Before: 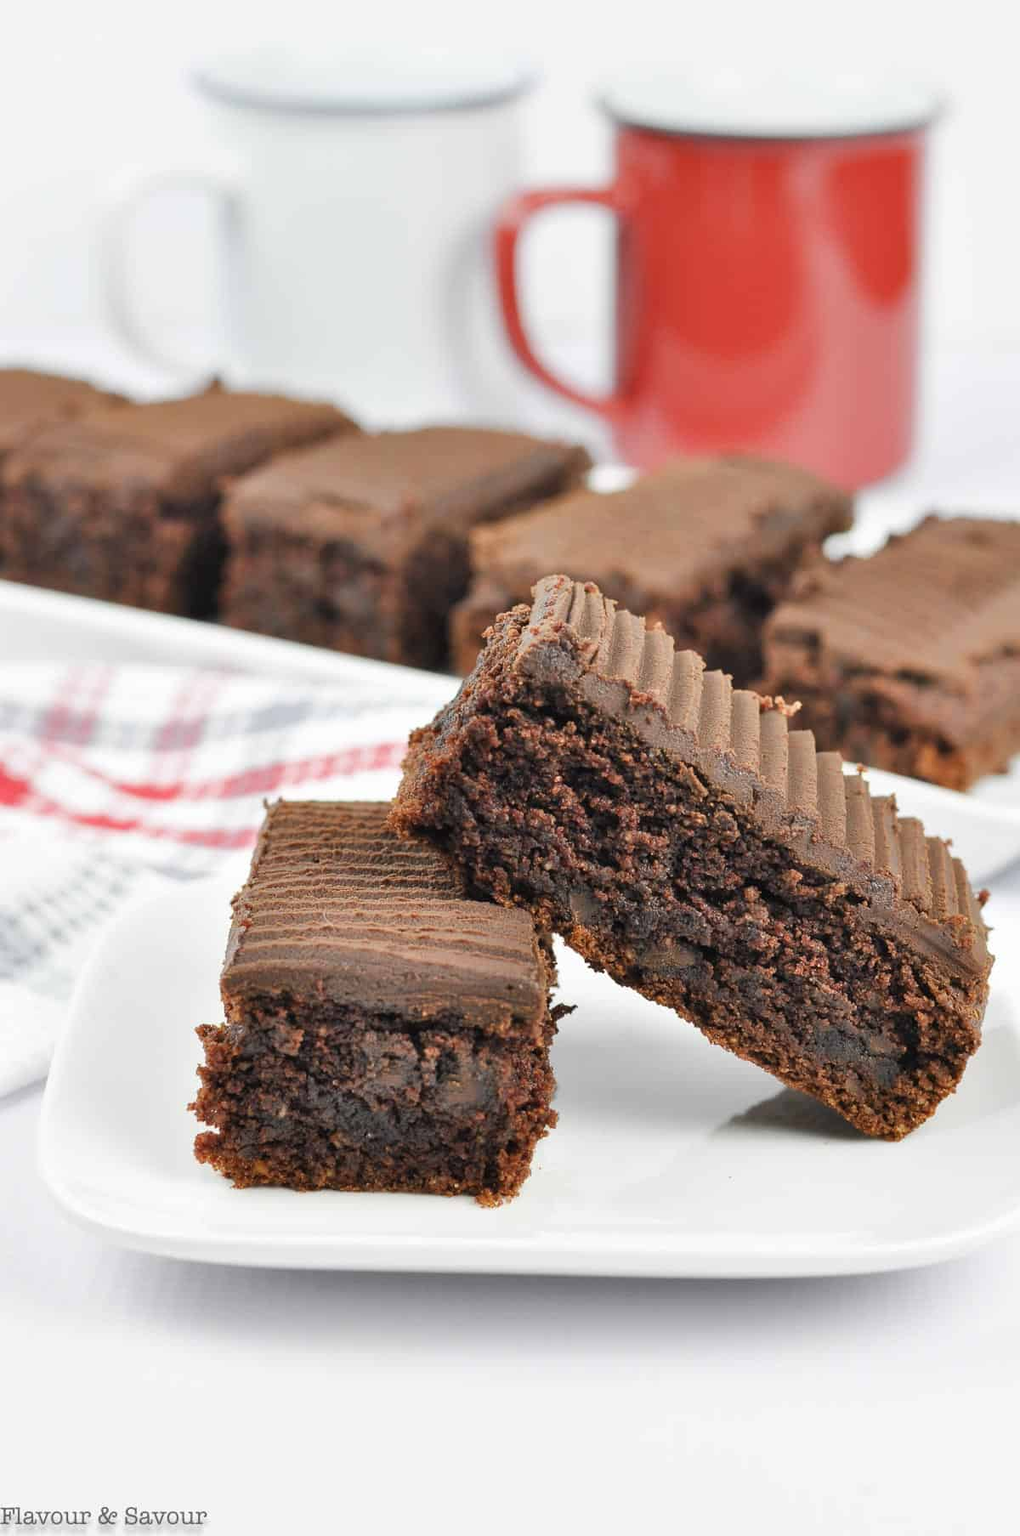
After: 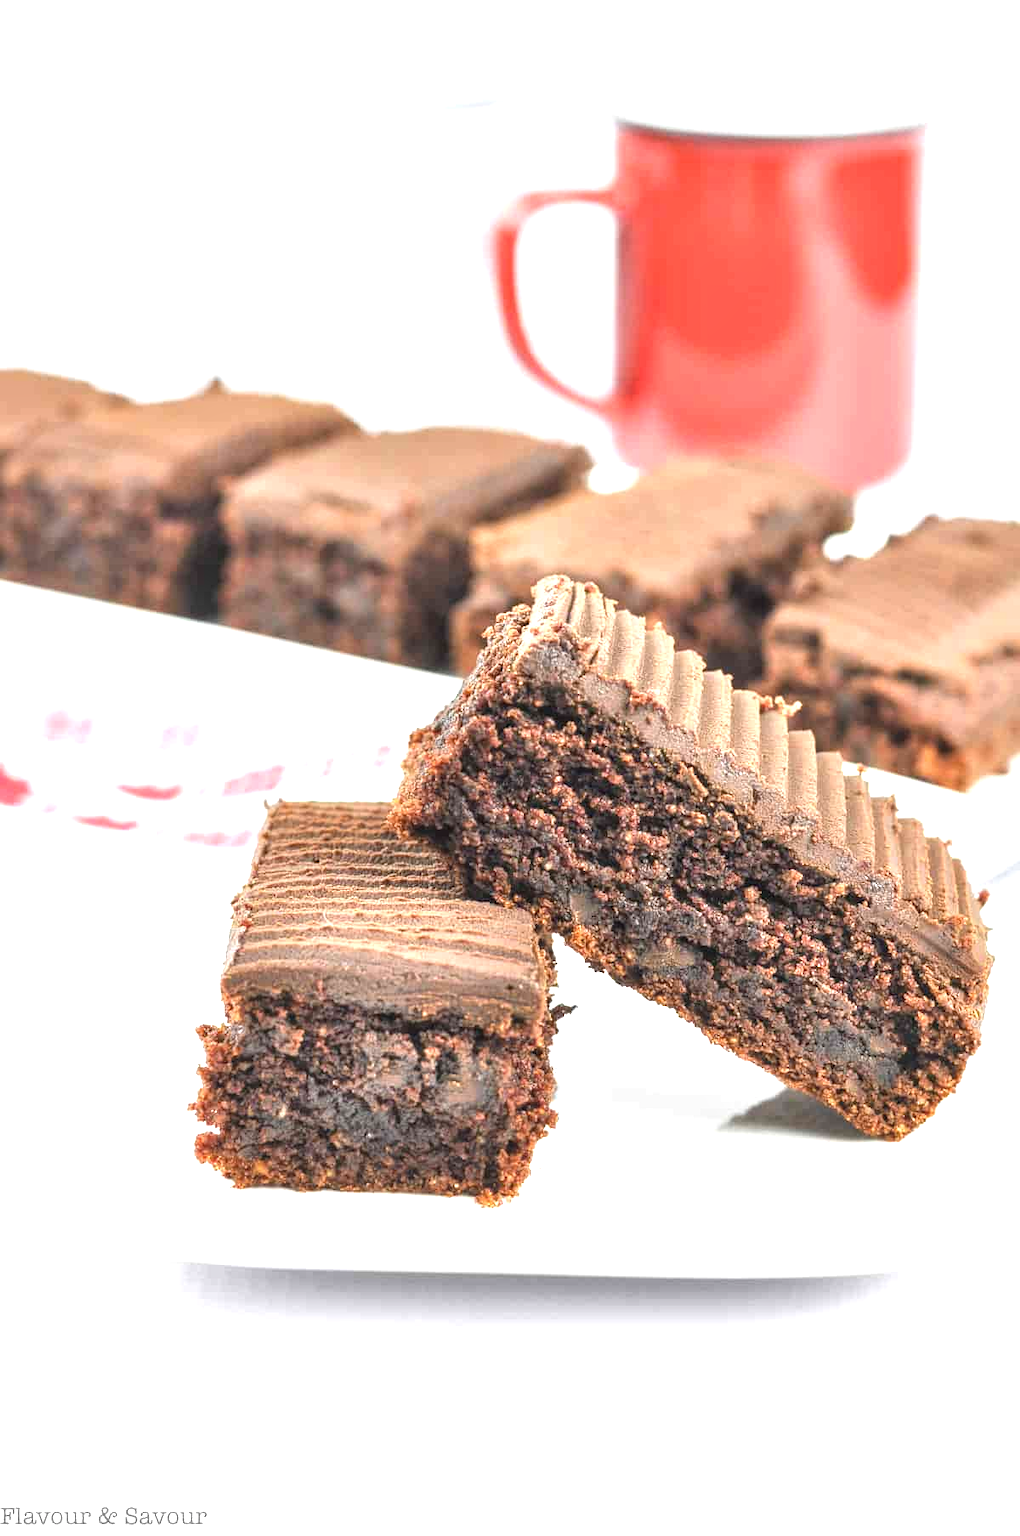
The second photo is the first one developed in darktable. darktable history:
exposure: black level correction 0, exposure 1.1 EV, compensate exposure bias true, compensate highlight preservation false
local contrast: on, module defaults
